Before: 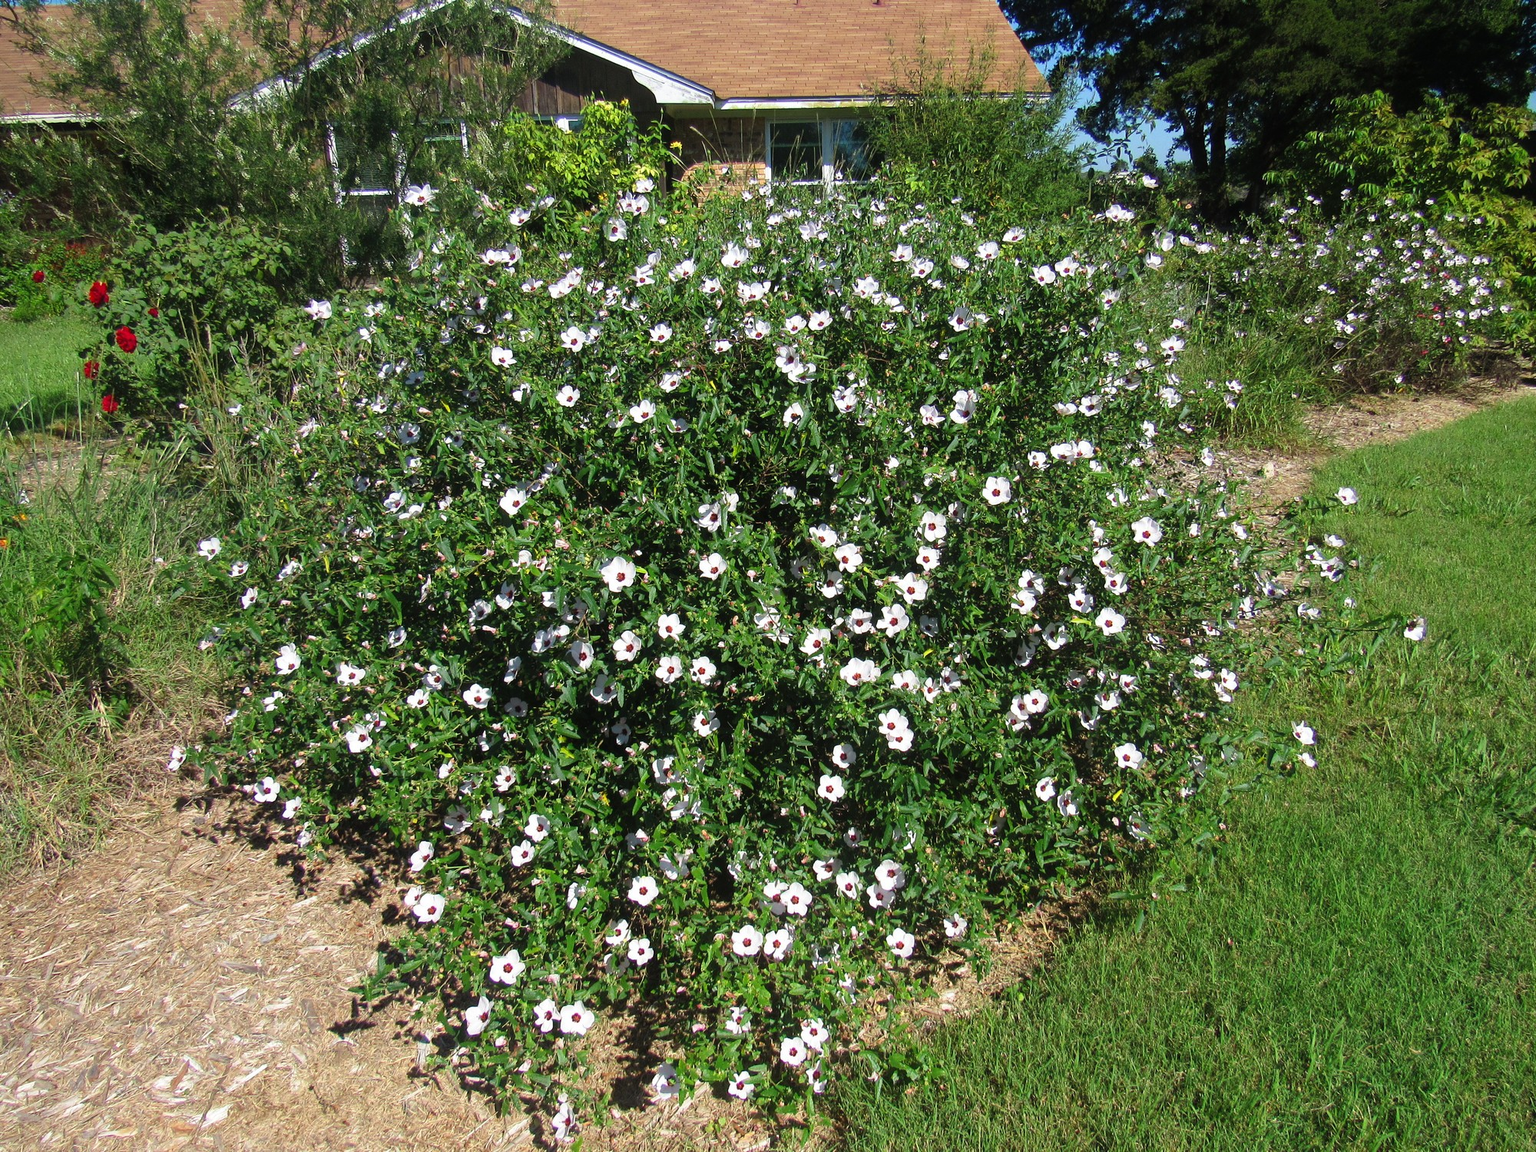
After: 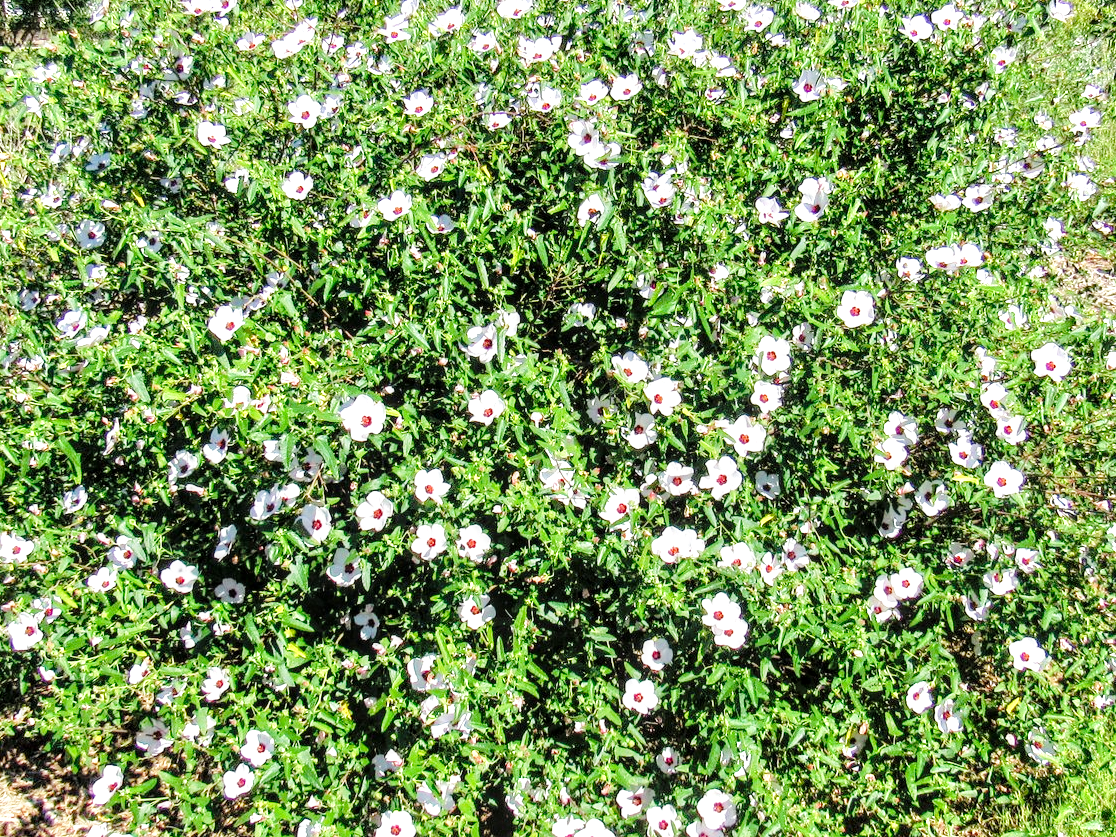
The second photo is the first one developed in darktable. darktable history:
crop and rotate: left 22.13%, top 22.054%, right 22.026%, bottom 22.102%
base curve: curves: ch0 [(0, 0) (0.028, 0.03) (0.121, 0.232) (0.46, 0.748) (0.859, 0.968) (1, 1)], preserve colors none
tone equalizer: -7 EV 0.15 EV, -6 EV 0.6 EV, -5 EV 1.15 EV, -4 EV 1.33 EV, -3 EV 1.15 EV, -2 EV 0.6 EV, -1 EV 0.15 EV, mask exposure compensation -0.5 EV
local contrast: detail 150%
